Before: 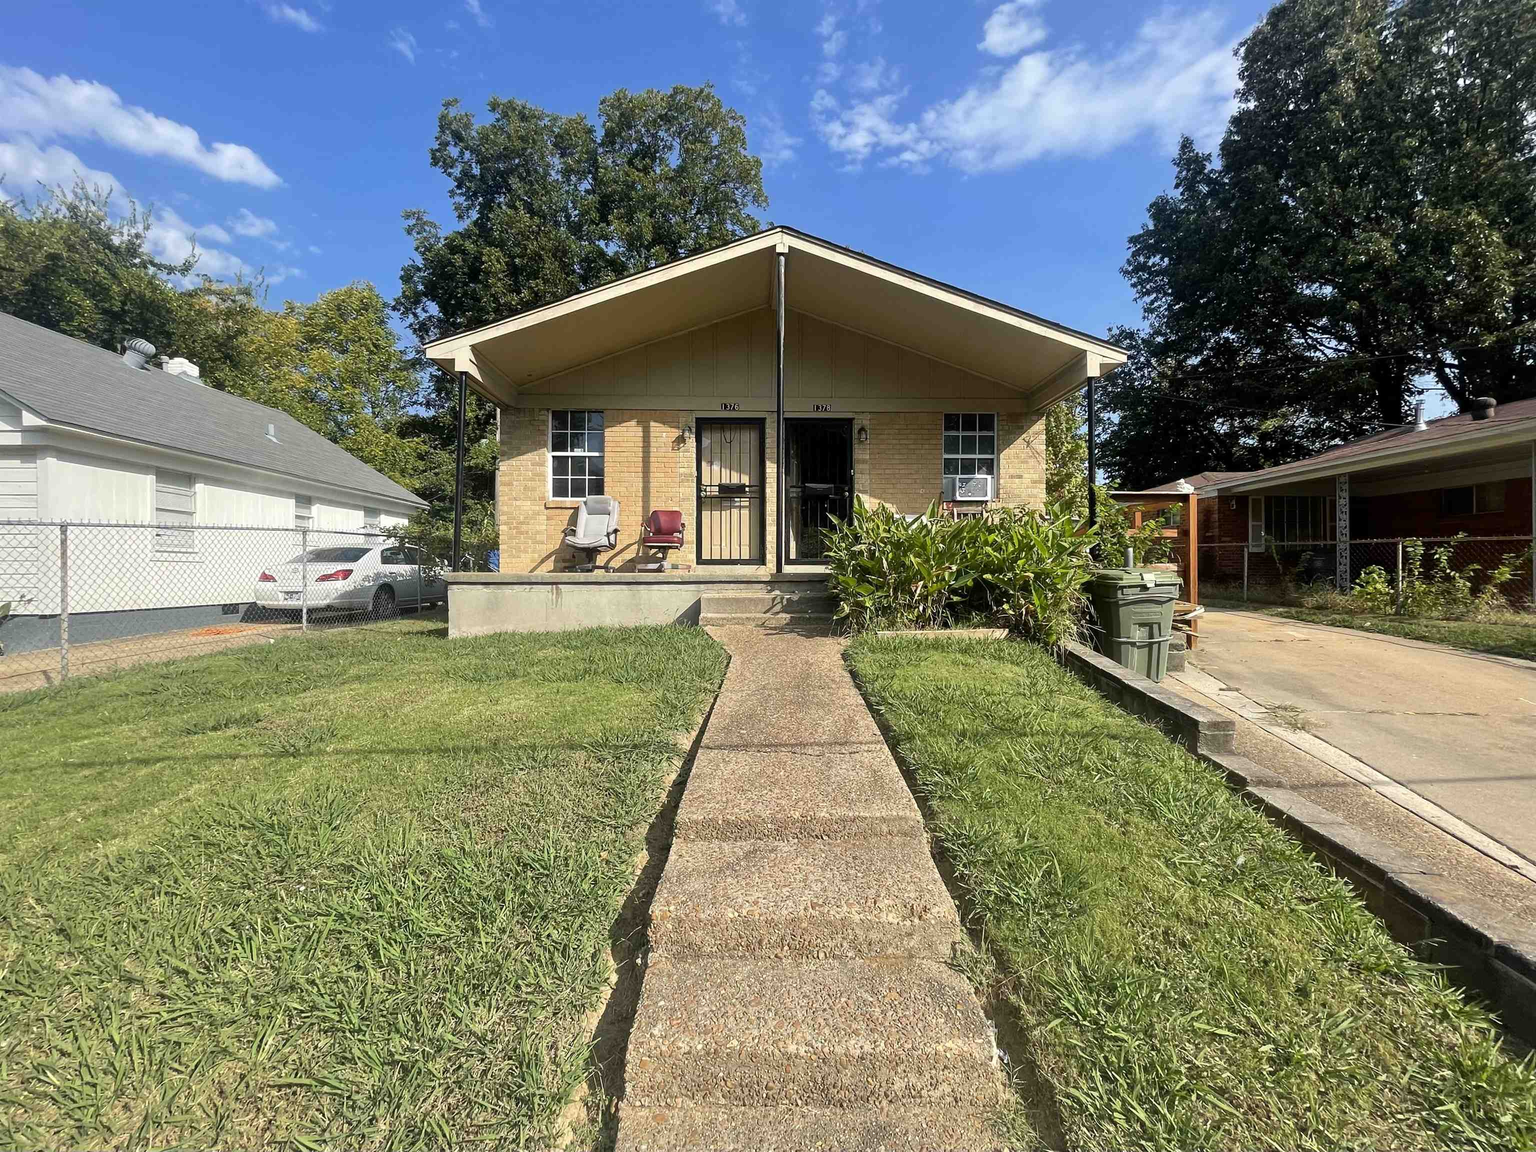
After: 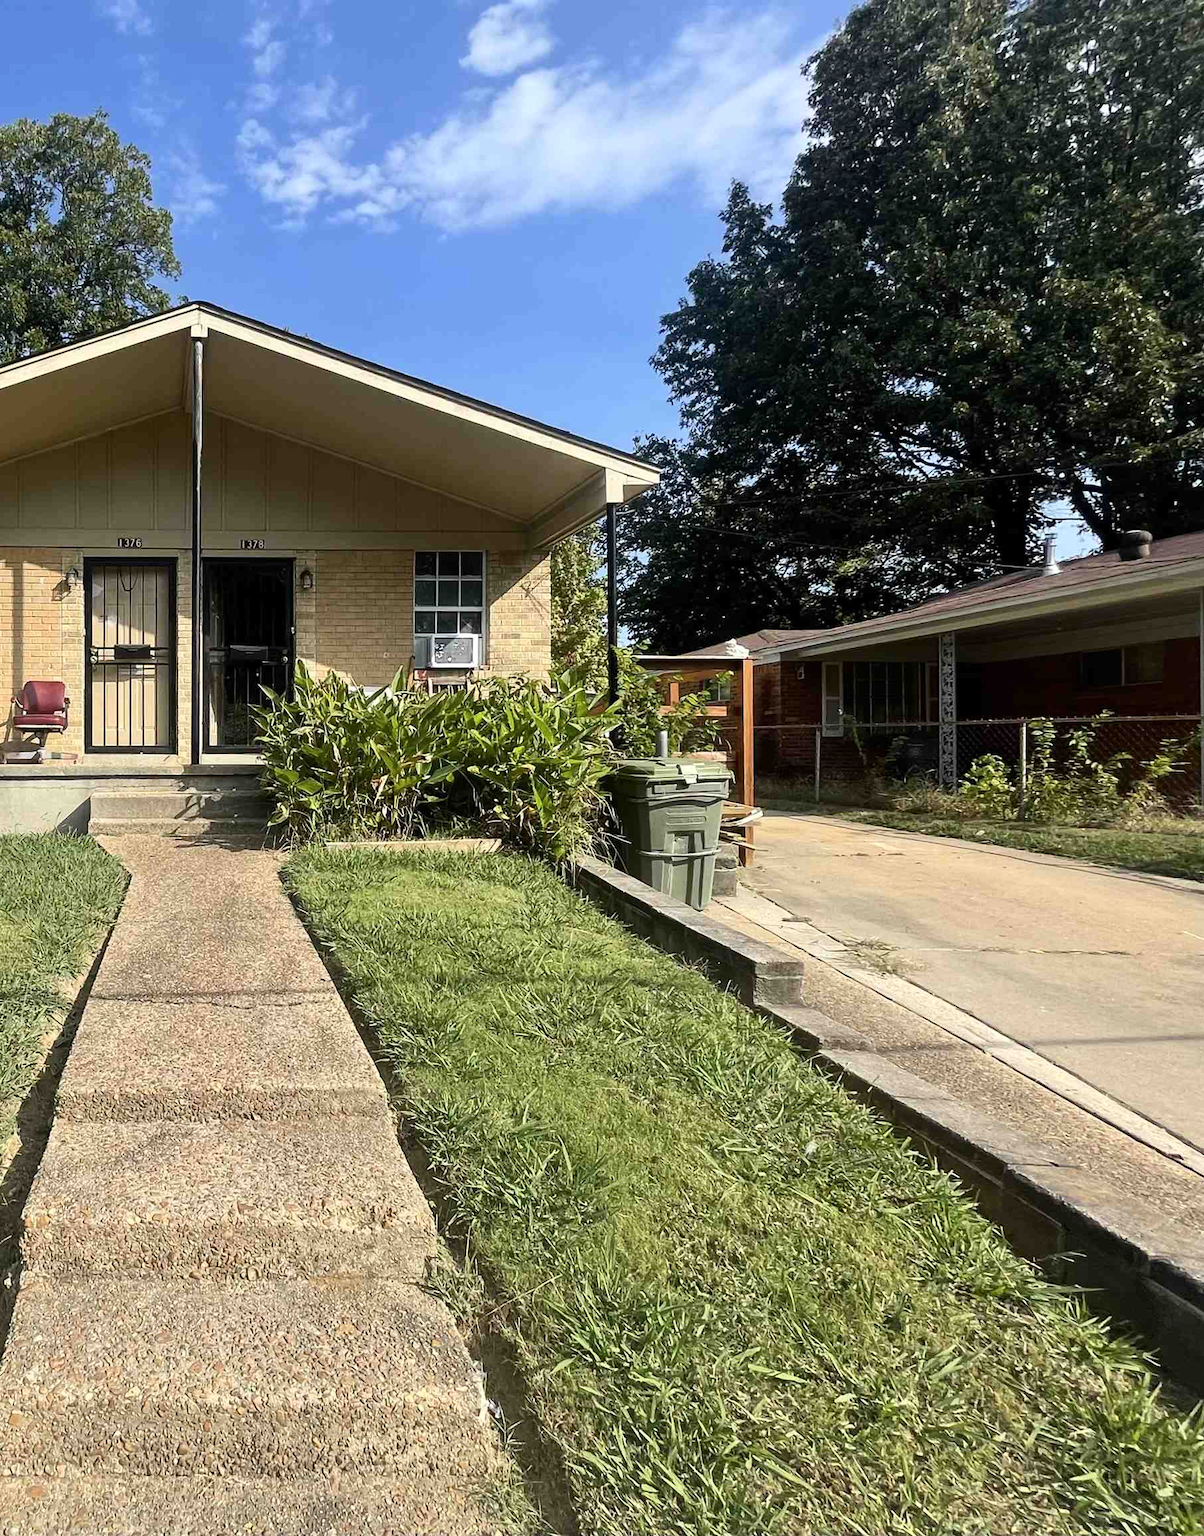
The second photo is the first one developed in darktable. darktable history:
contrast brightness saturation: contrast 0.146, brightness 0.048
crop: left 41.228%
